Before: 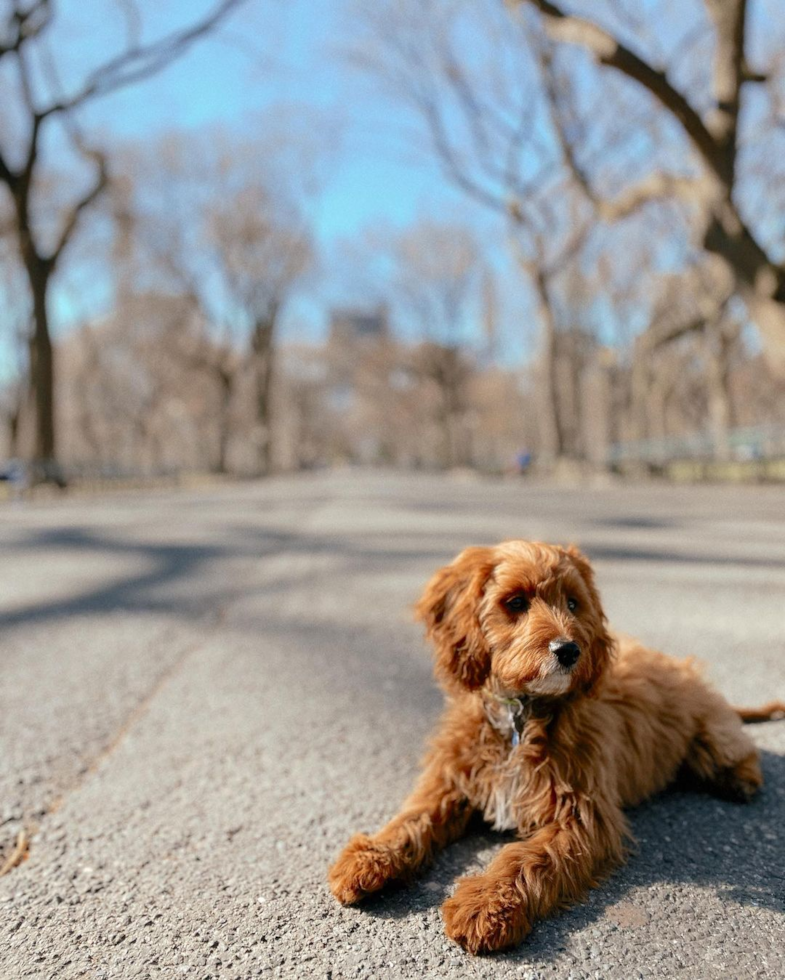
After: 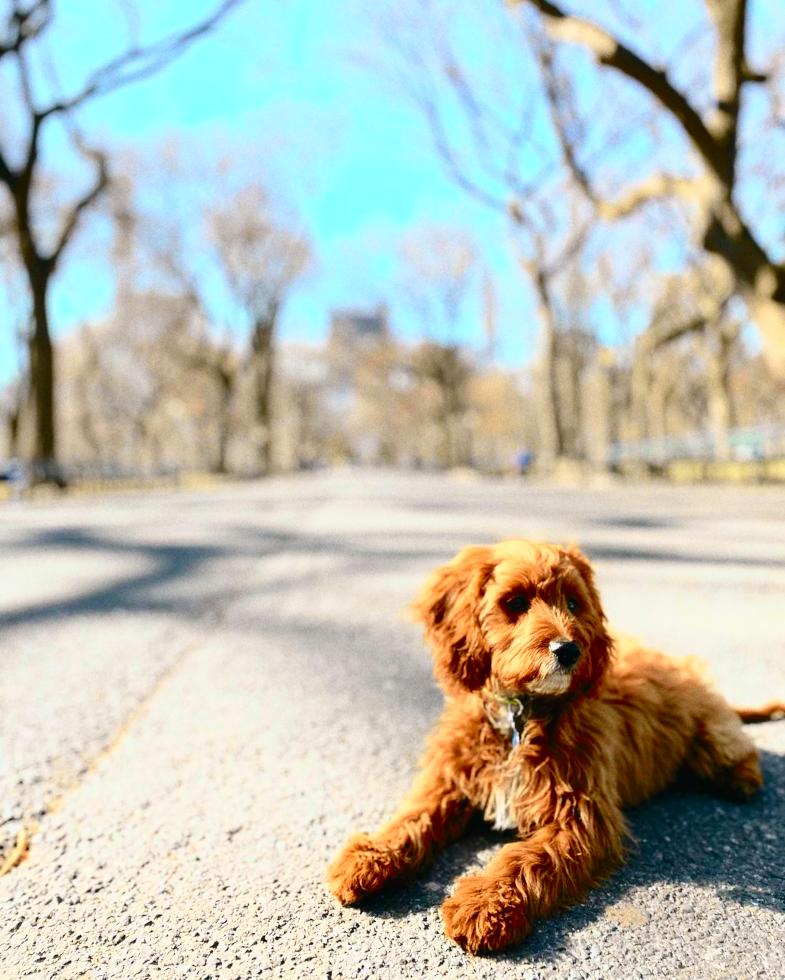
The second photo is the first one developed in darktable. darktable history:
tone curve: curves: ch0 [(0, 0.018) (0.162, 0.128) (0.434, 0.478) (0.667, 0.785) (0.819, 0.943) (1, 0.991)]; ch1 [(0, 0) (0.402, 0.36) (0.476, 0.449) (0.506, 0.505) (0.523, 0.518) (0.579, 0.626) (0.641, 0.668) (0.693, 0.745) (0.861, 0.934) (1, 1)]; ch2 [(0, 0) (0.424, 0.388) (0.483, 0.472) (0.503, 0.505) (0.521, 0.519) (0.547, 0.581) (0.582, 0.648) (0.699, 0.759) (0.997, 0.858)], color space Lab, independent channels, preserve colors none
contrast brightness saturation: contrast 0.151, brightness 0.048
exposure: black level correction 0.001, compensate exposure bias true, compensate highlight preservation false
